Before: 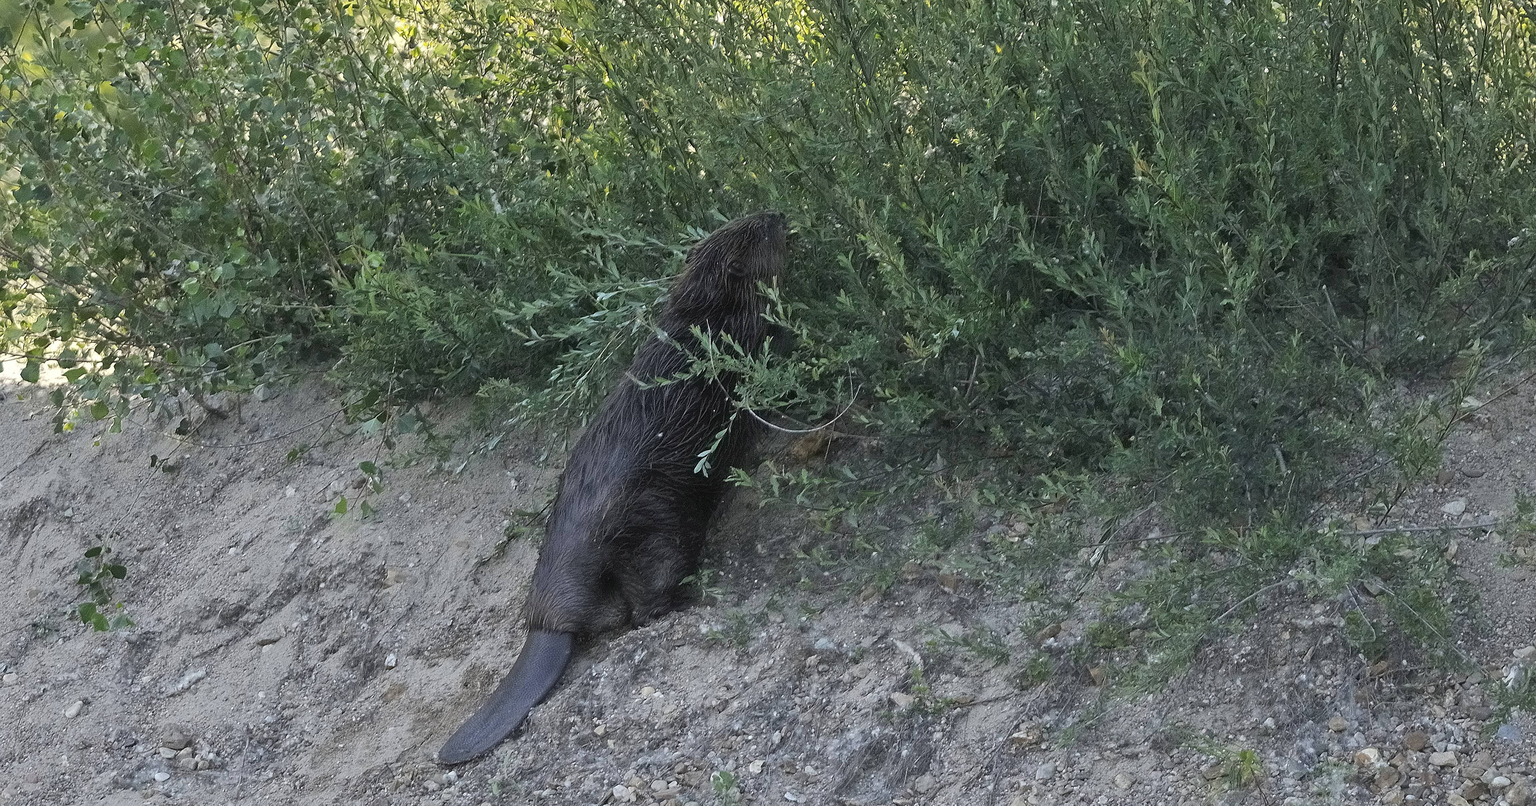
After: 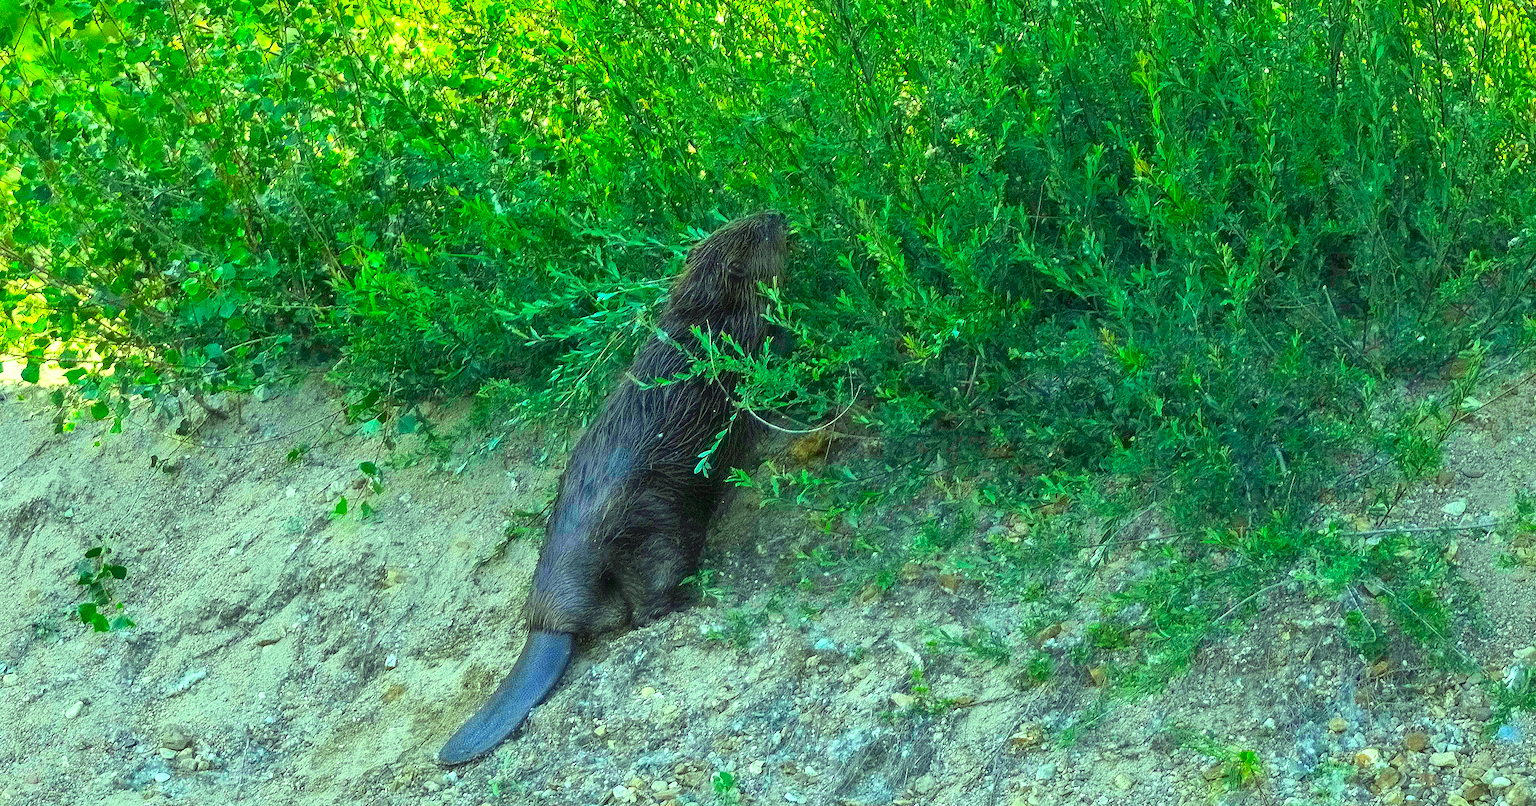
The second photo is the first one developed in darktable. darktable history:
color correction: highlights a* -10.77, highlights b* 9.8, saturation 1.72
local contrast: detail 130%
color contrast: green-magenta contrast 1.69, blue-yellow contrast 1.49
exposure: exposure 0.785 EV, compensate highlight preservation false
